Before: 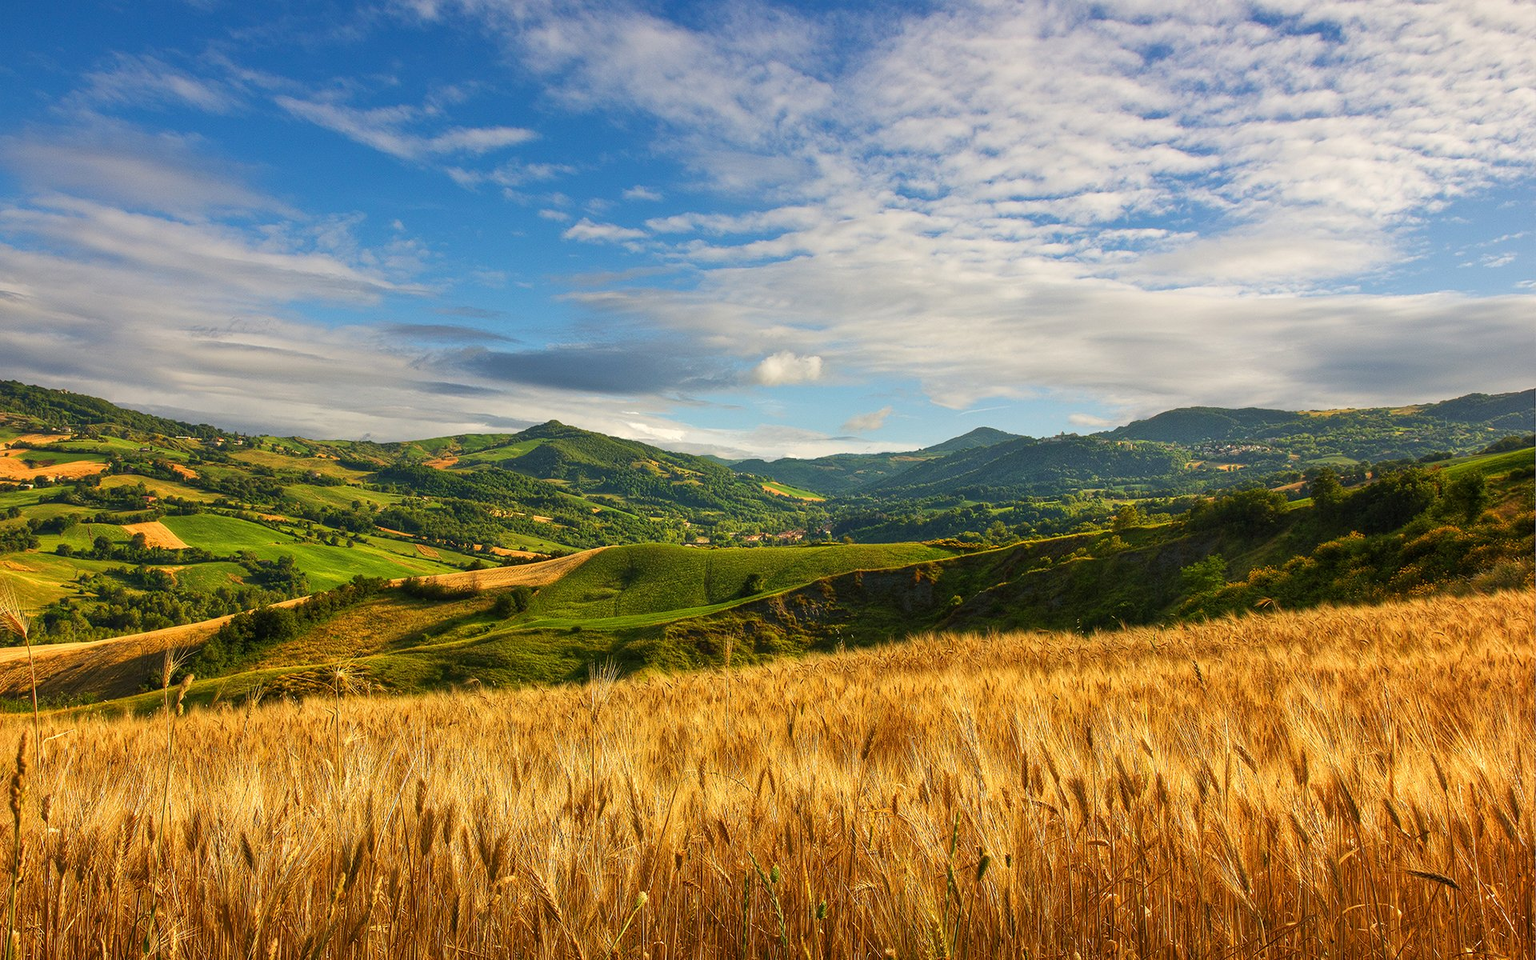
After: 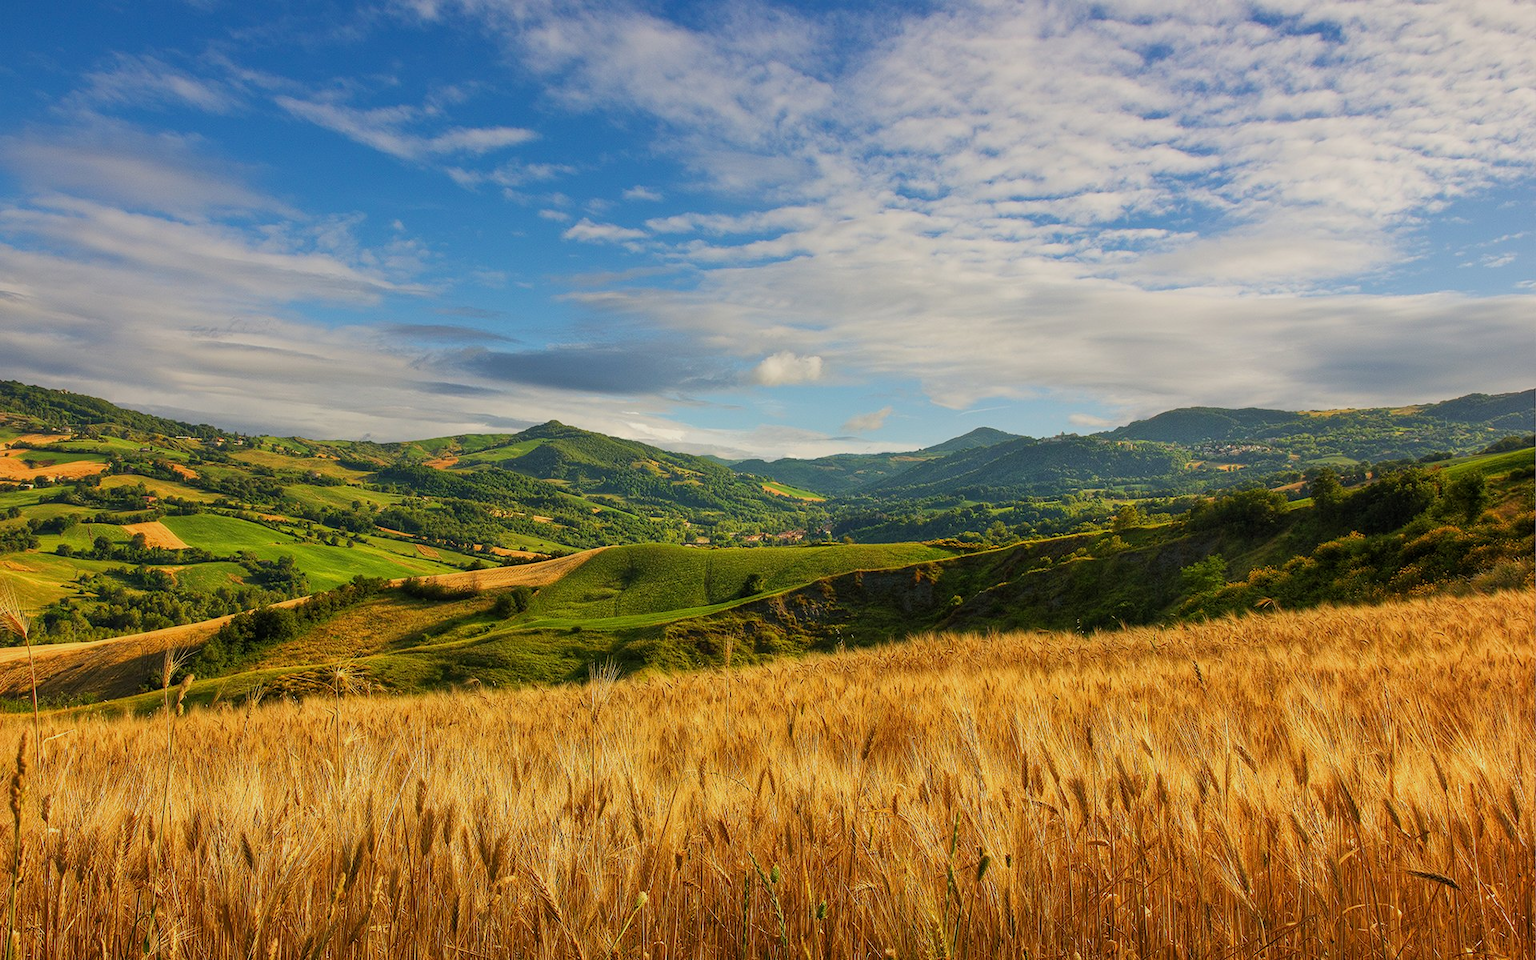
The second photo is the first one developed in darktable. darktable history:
filmic rgb: black relative exposure -15 EV, white relative exposure 3 EV, threshold 6 EV, target black luminance 0%, hardness 9.27, latitude 99%, contrast 0.912, shadows ↔ highlights balance 0.505%, add noise in highlights 0, color science v3 (2019), use custom middle-gray values true, iterations of high-quality reconstruction 0, contrast in highlights soft, enable highlight reconstruction true
bloom: size 16%, threshold 98%, strength 20%
